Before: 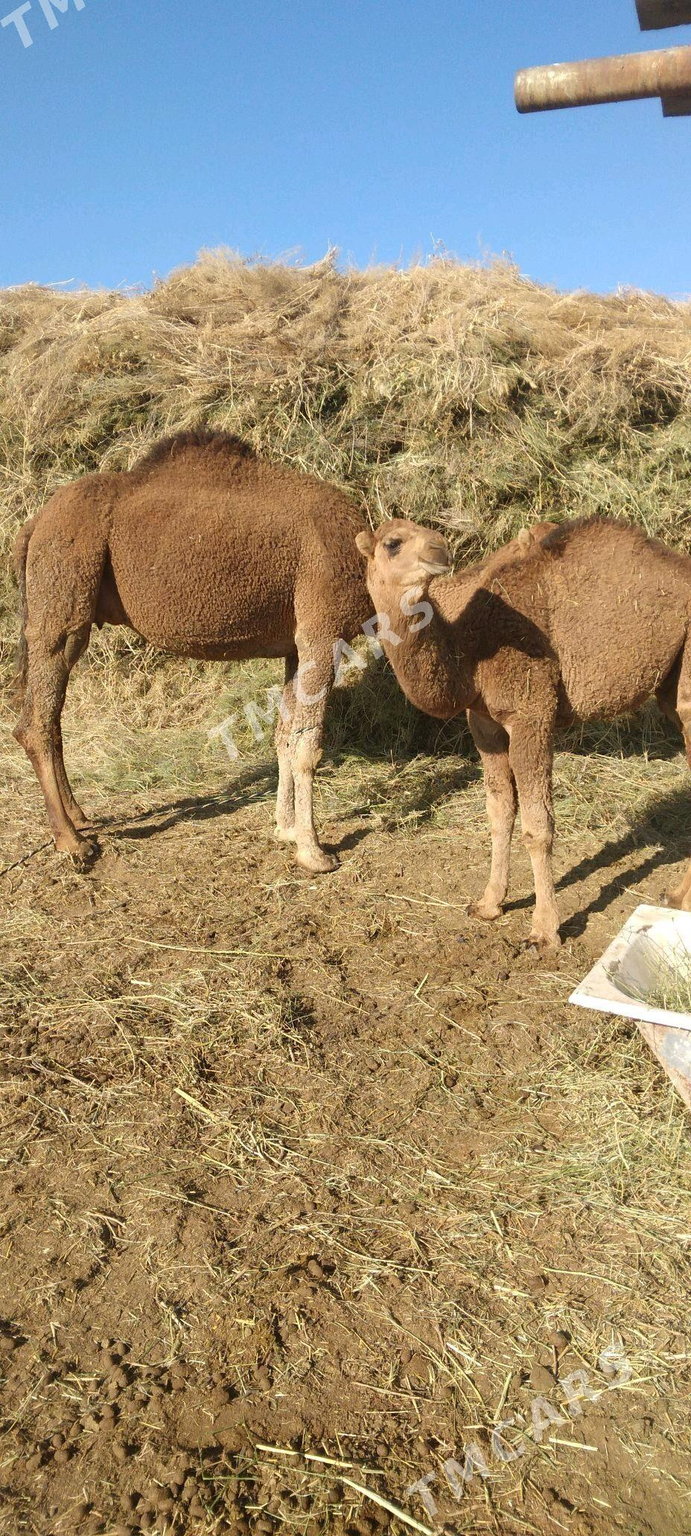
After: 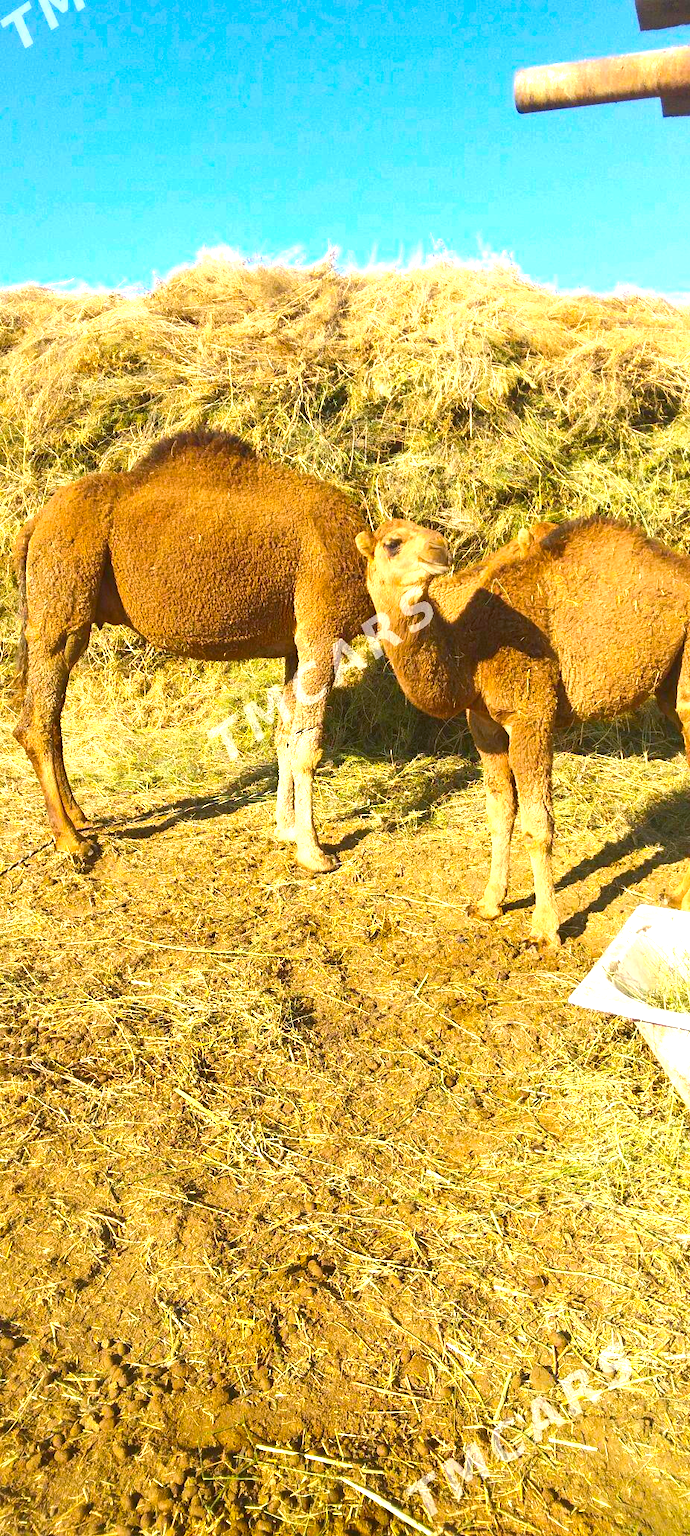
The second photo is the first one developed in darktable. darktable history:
shadows and highlights: shadows 20.09, highlights -20.72, soften with gaussian
color balance rgb: highlights gain › luminance 14.518%, linear chroma grading › global chroma 15.603%, perceptual saturation grading › global saturation 30.566%, perceptual brilliance grading › highlights 47.217%, perceptual brilliance grading › mid-tones 22.694%, perceptual brilliance grading › shadows -6.556%, contrast -29.984%
